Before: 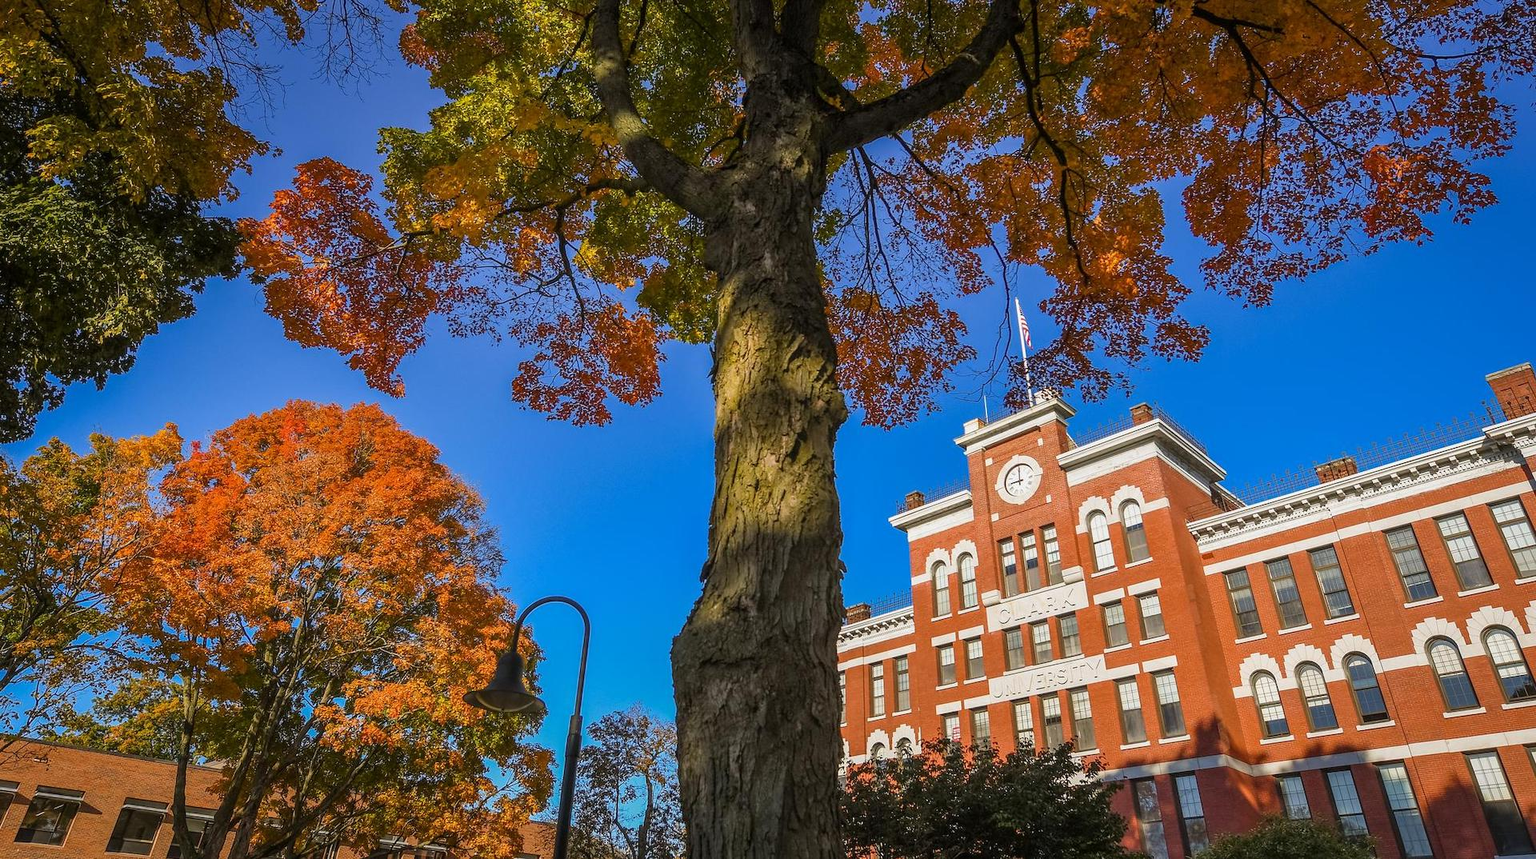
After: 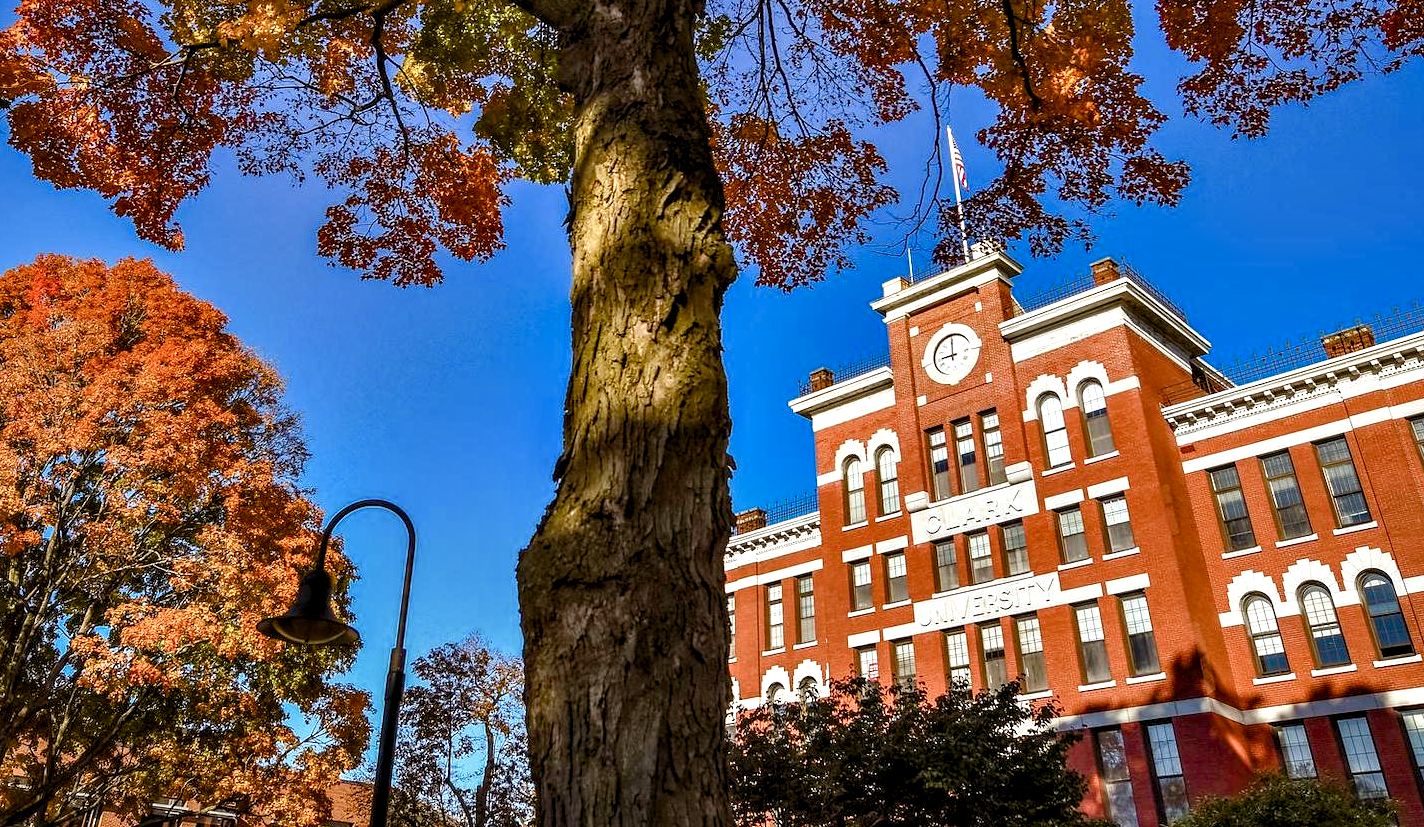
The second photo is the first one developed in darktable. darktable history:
color balance rgb: power › chroma 1.071%, power › hue 27.45°, perceptual saturation grading › global saturation 20%, perceptual saturation grading › highlights -48.911%, perceptual saturation grading › shadows 25.161%
contrast brightness saturation: saturation -0.04
contrast equalizer: octaves 7, y [[0.6 ×6], [0.55 ×6], [0 ×6], [0 ×6], [0 ×6]]
crop: left 16.82%, top 22.992%, right 9.001%
